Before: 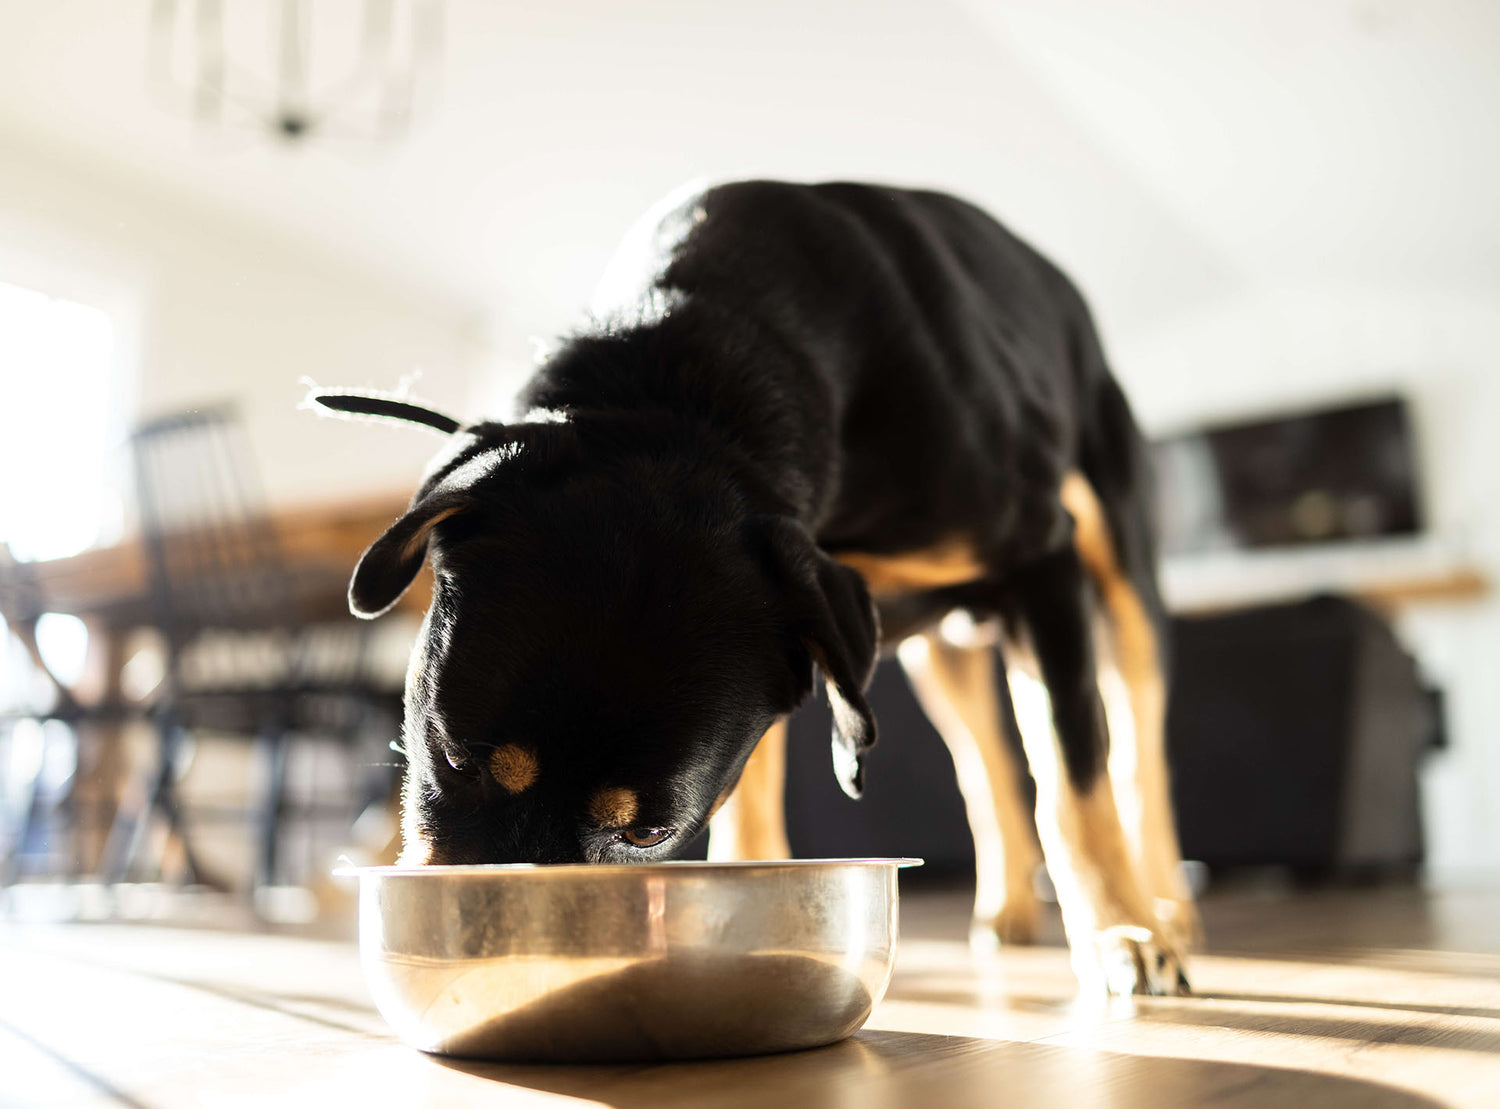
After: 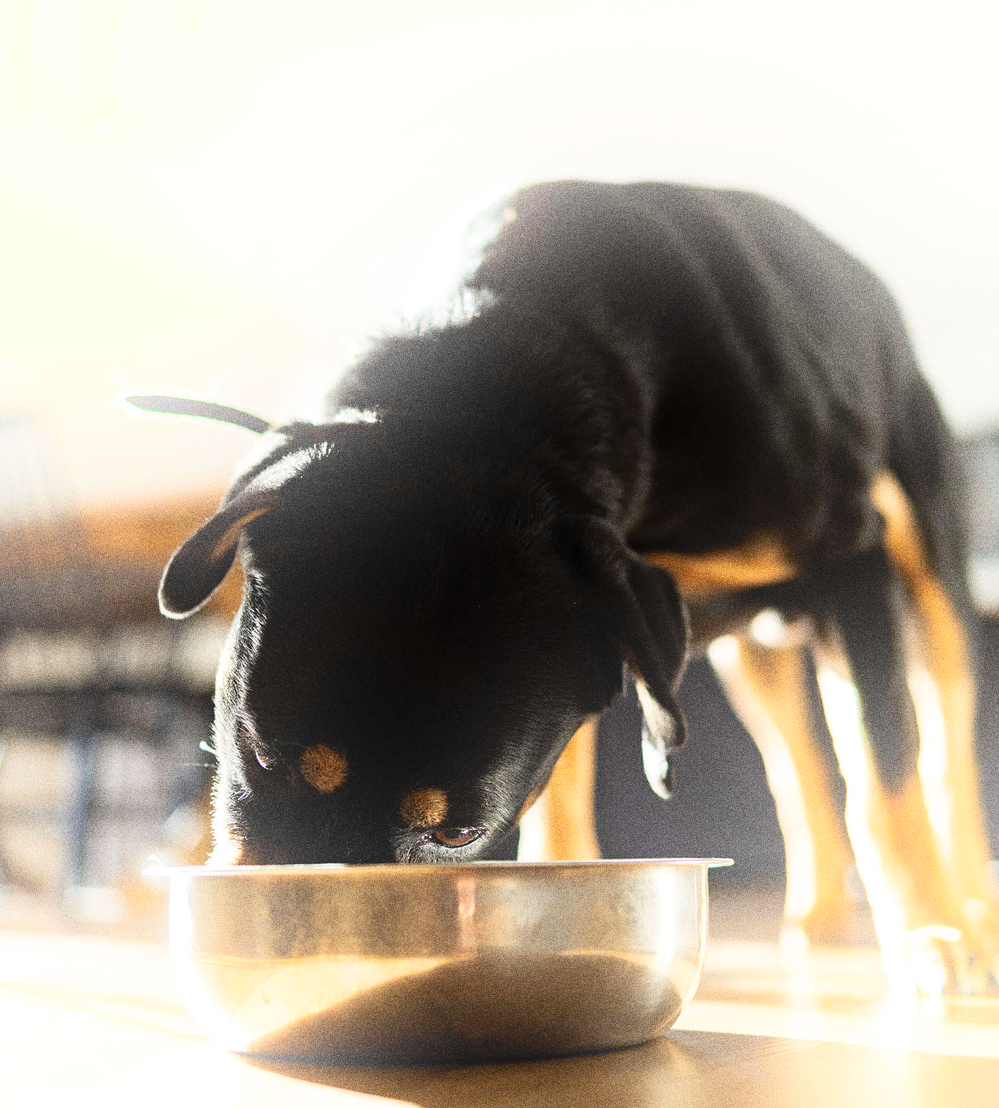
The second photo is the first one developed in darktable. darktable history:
grain: strength 49.07%
bloom: on, module defaults
haze removal: compatibility mode true, adaptive false
crop and rotate: left 12.673%, right 20.66%
